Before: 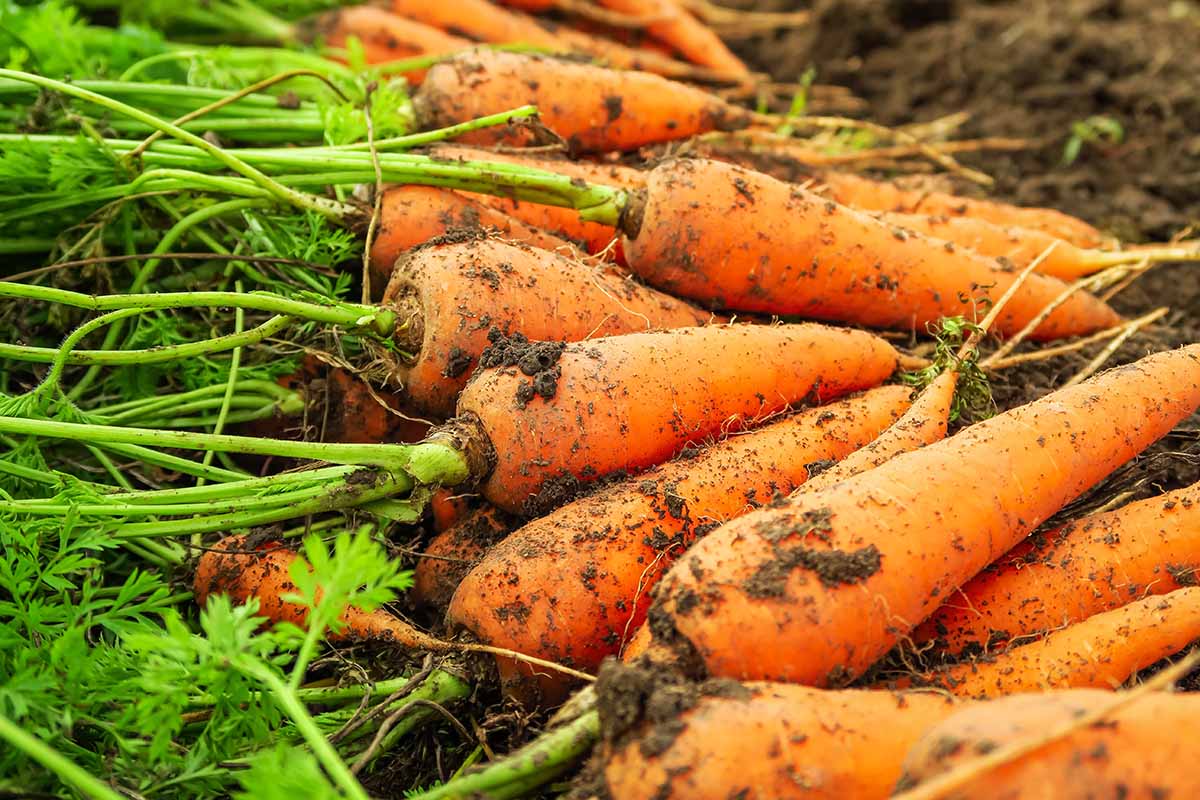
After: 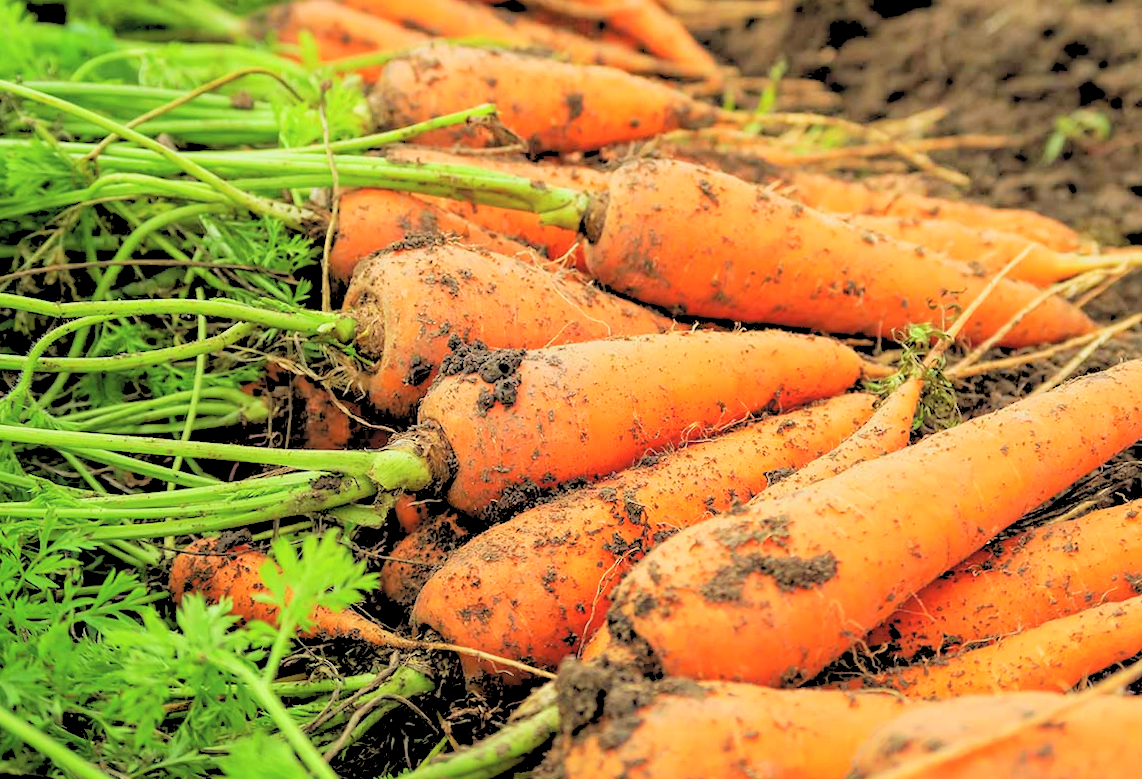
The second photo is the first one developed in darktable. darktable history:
rgb levels: preserve colors sum RGB, levels [[0.038, 0.433, 0.934], [0, 0.5, 1], [0, 0.5, 1]]
rotate and perspective: rotation 0.074°, lens shift (vertical) 0.096, lens shift (horizontal) -0.041, crop left 0.043, crop right 0.952, crop top 0.024, crop bottom 0.979
crop: bottom 0.071%
contrast brightness saturation: brightness 0.15
